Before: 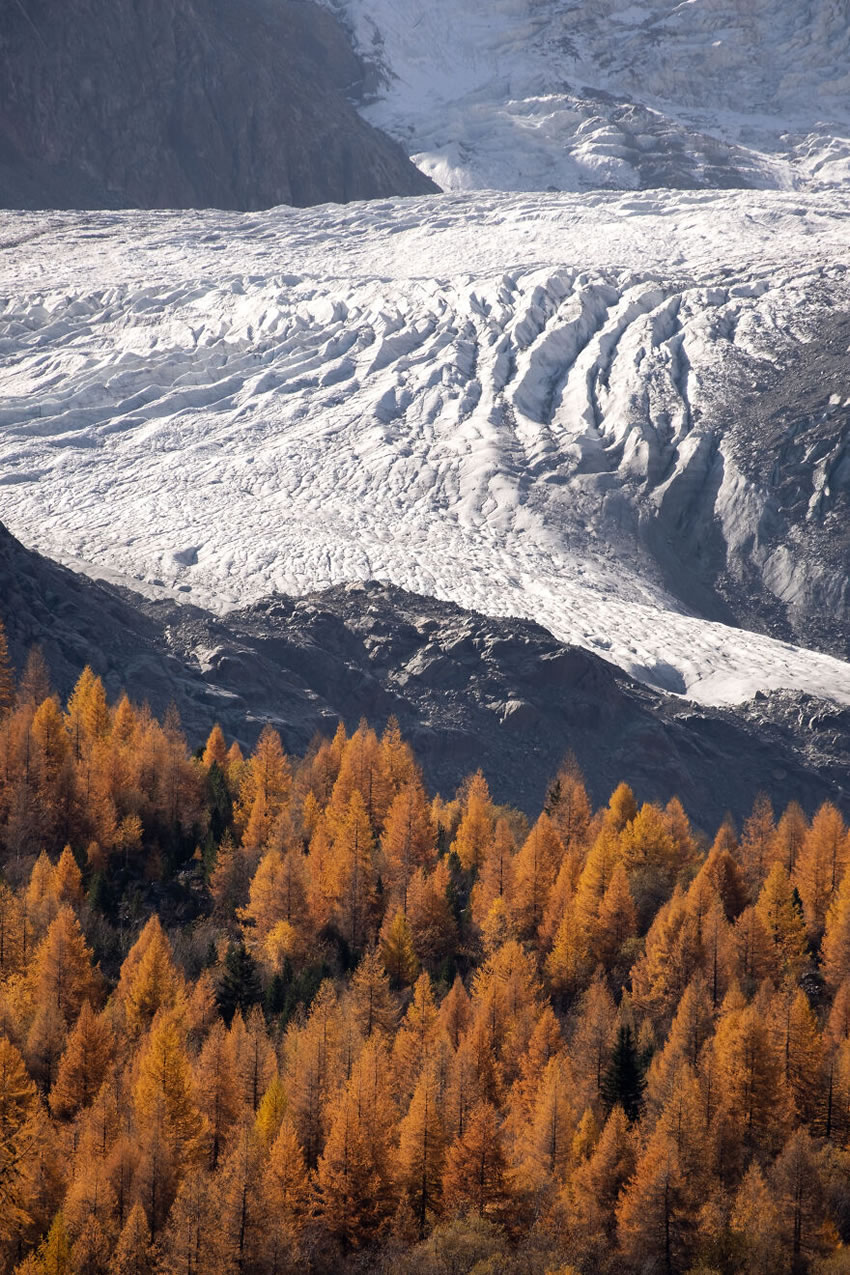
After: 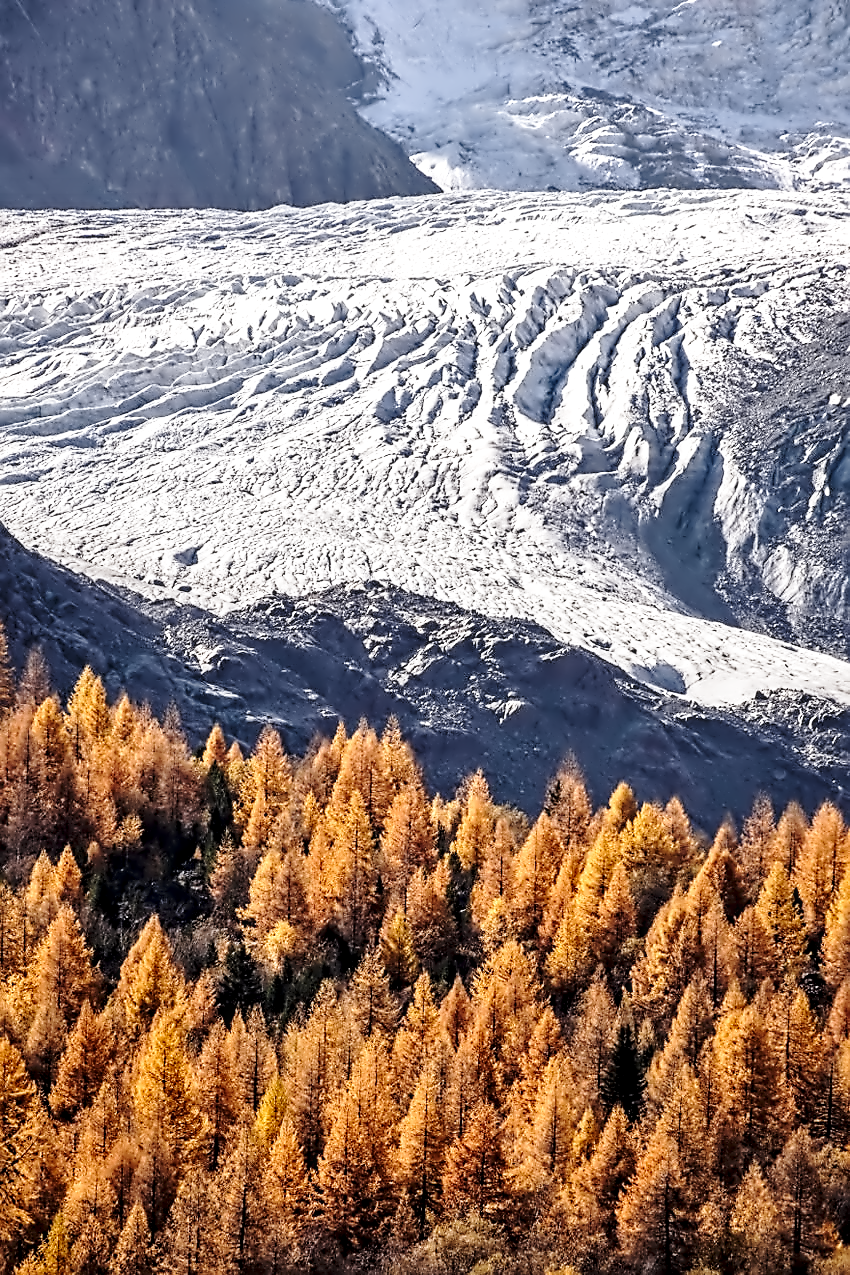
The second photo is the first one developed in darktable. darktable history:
sharpen: on, module defaults
base curve: curves: ch0 [(0, 0) (0.028, 0.03) (0.121, 0.232) (0.46, 0.748) (0.859, 0.968) (1, 1)], preserve colors none
local contrast: on, module defaults
shadows and highlights: shadows 35.39, highlights -35.13, soften with gaussian
contrast equalizer: y [[0.5, 0.542, 0.583, 0.625, 0.667, 0.708], [0.5 ×6], [0.5 ×6], [0, 0.033, 0.067, 0.1, 0.133, 0.167], [0, 0.05, 0.1, 0.15, 0.2, 0.25]]
